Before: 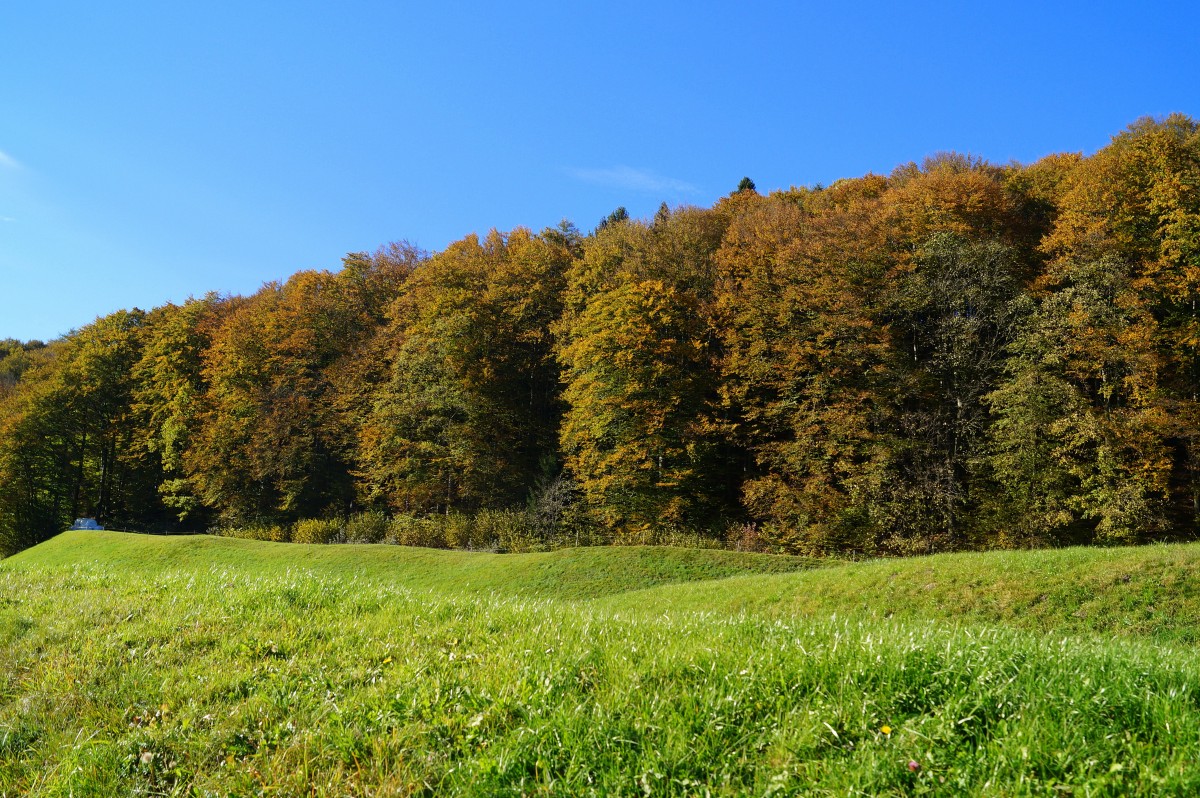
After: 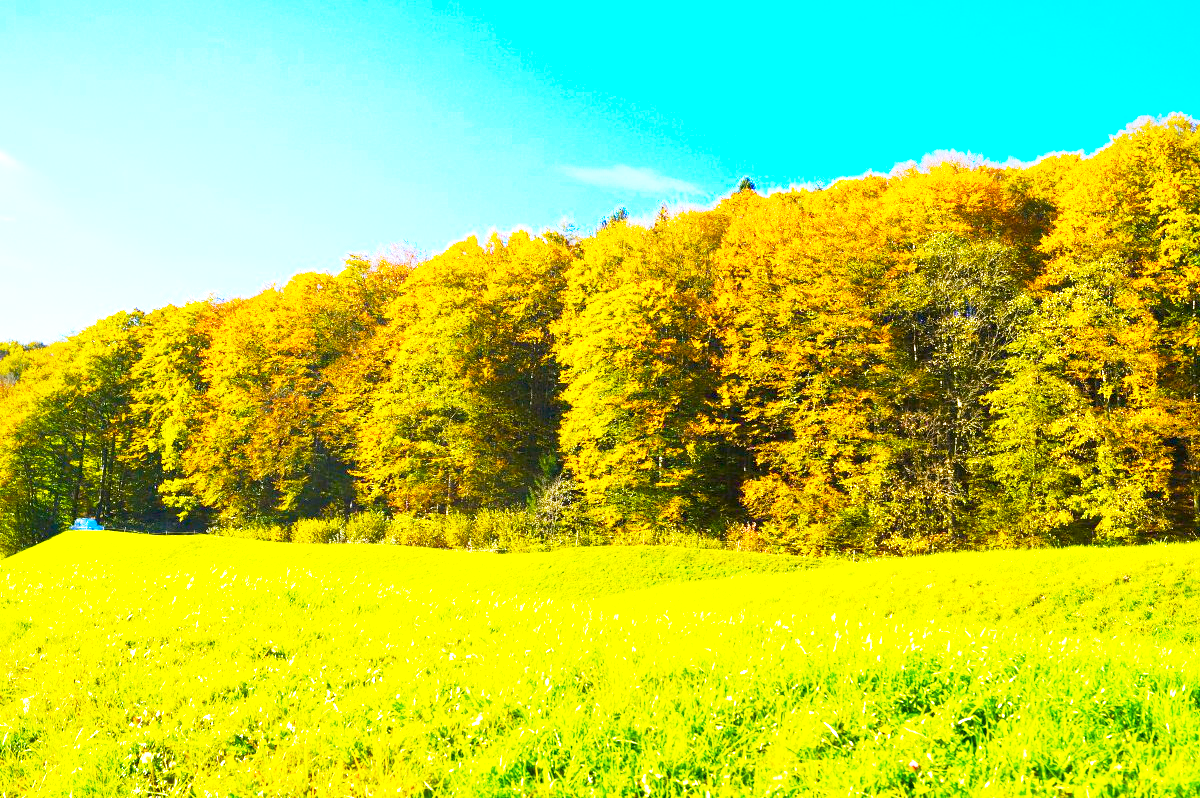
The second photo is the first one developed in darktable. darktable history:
color balance rgb: shadows lift › chroma 0.79%, shadows lift › hue 114.9°, power › luminance -3.844%, power › chroma 0.561%, power › hue 40.2°, linear chroma grading › global chroma 39.749%, perceptual saturation grading › global saturation 25.039%, perceptual brilliance grading › global brilliance 9.985%, perceptual brilliance grading › shadows 15.085%, global vibrance 15.198%
exposure: exposure 1.991 EV, compensate exposure bias true, compensate highlight preservation false
base curve: curves: ch0 [(0, 0) (0.088, 0.125) (0.176, 0.251) (0.354, 0.501) (0.613, 0.749) (1, 0.877)], preserve colors none
